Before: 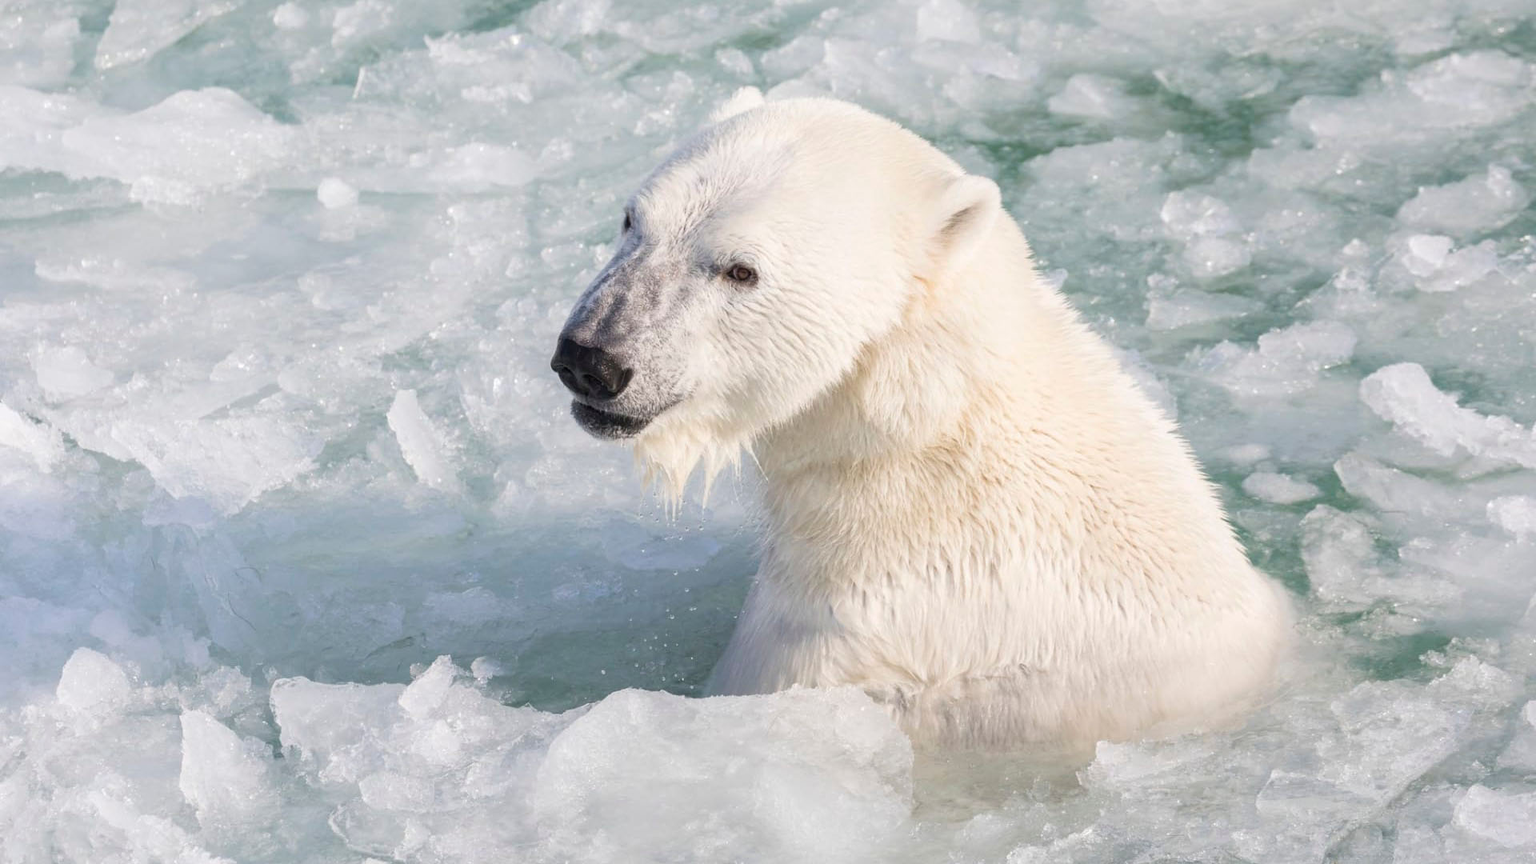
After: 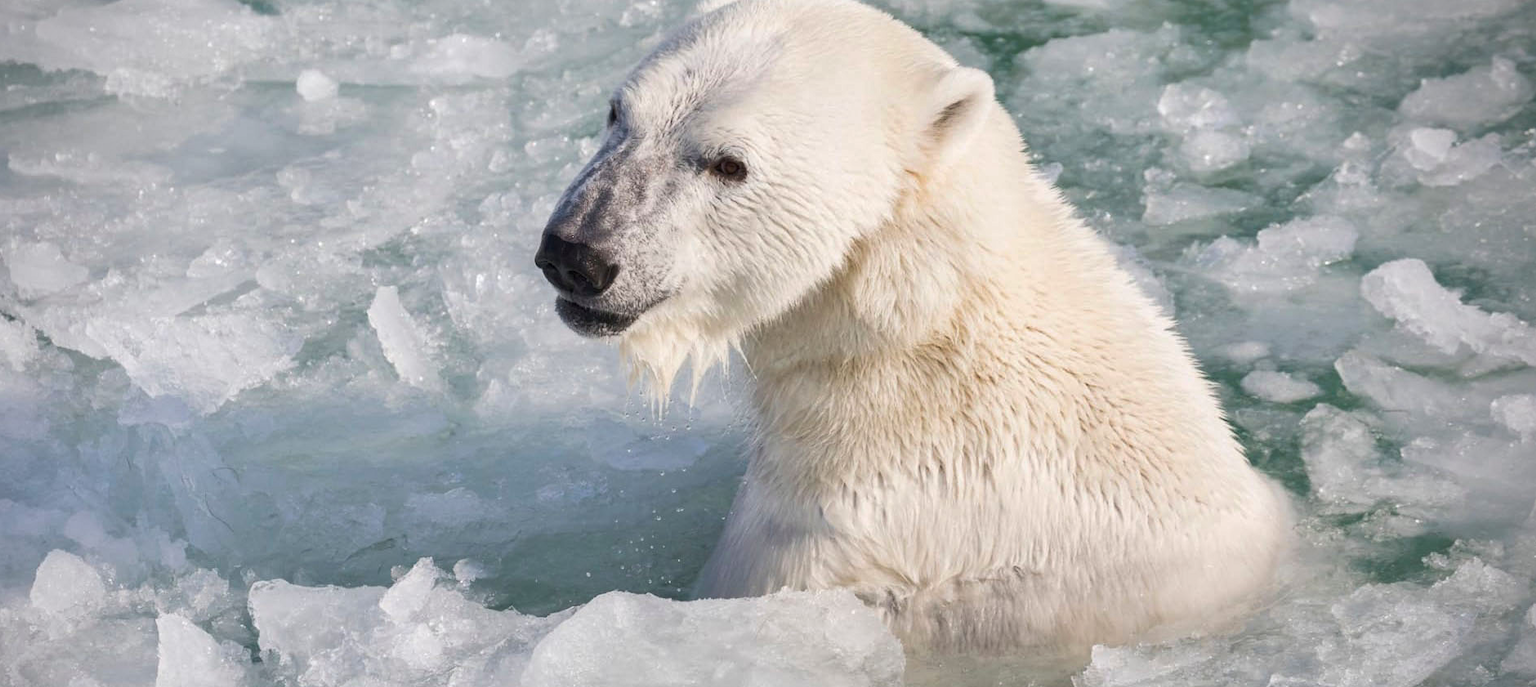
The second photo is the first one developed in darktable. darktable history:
shadows and highlights: soften with gaussian
vignetting: brightness -0.629, saturation -0.007, center (-0.028, 0.239)
crop and rotate: left 1.814%, top 12.818%, right 0.25%, bottom 9.225%
